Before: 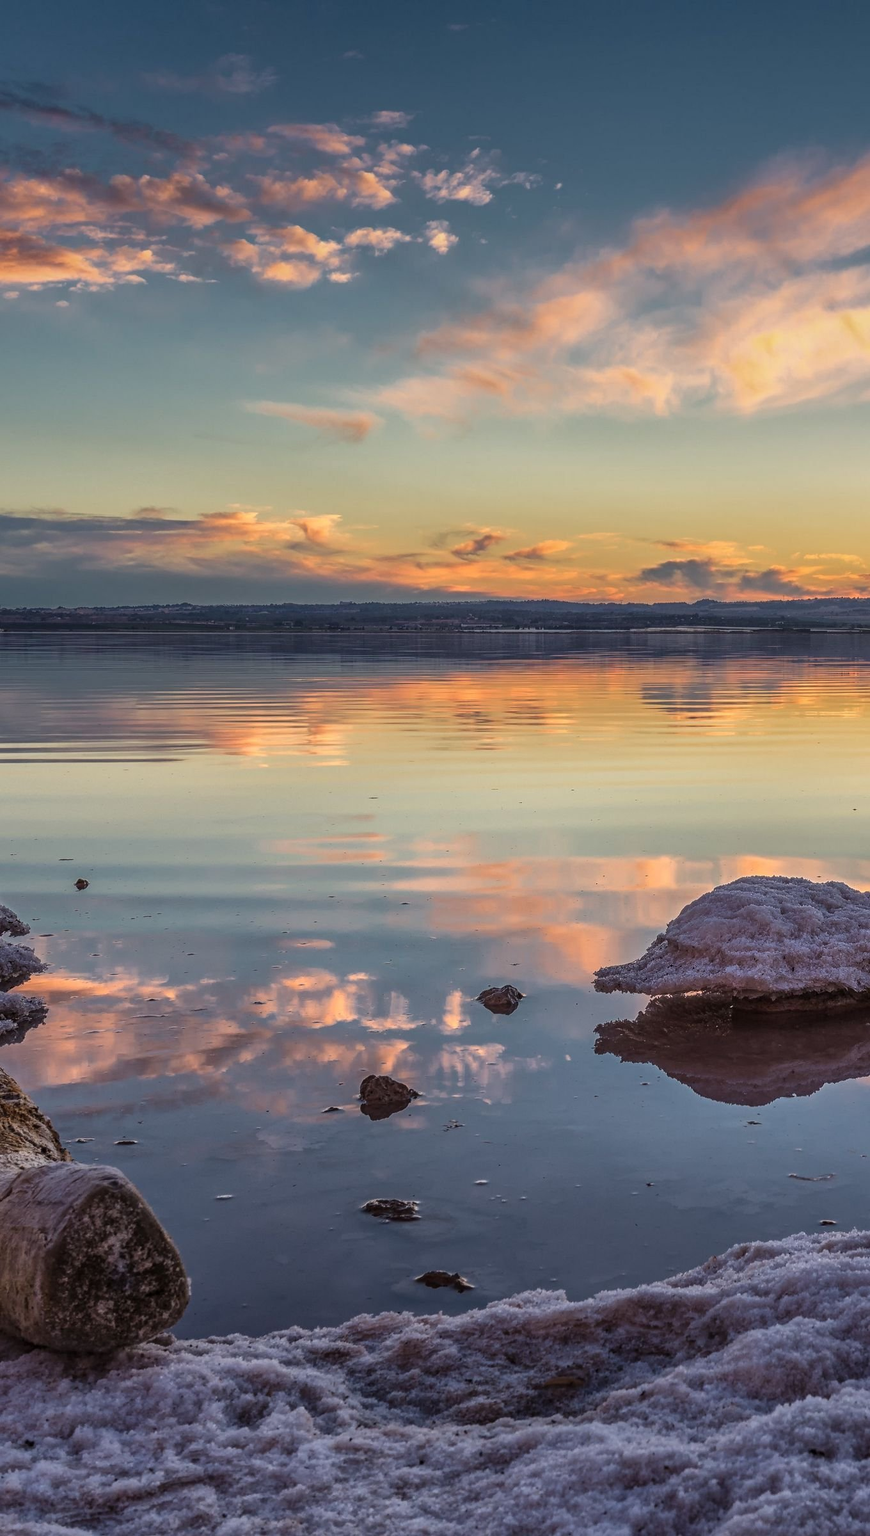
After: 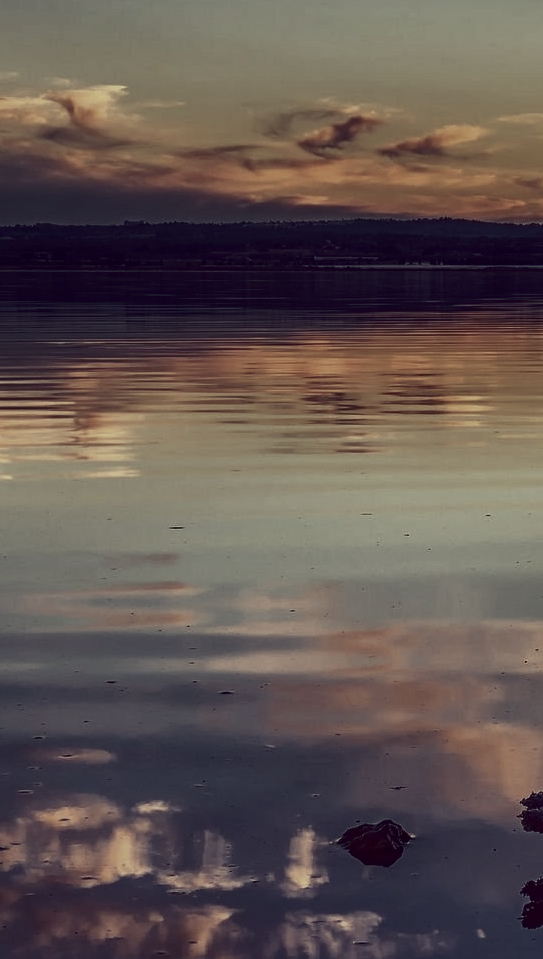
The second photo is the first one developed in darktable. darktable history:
crop: left 30%, top 30%, right 30%, bottom 30%
rotate and perspective: automatic cropping off
color correction: highlights a* -20.17, highlights b* 20.27, shadows a* 20.03, shadows b* -20.46, saturation 0.43
contrast brightness saturation: contrast 0.09, brightness -0.59, saturation 0.17
